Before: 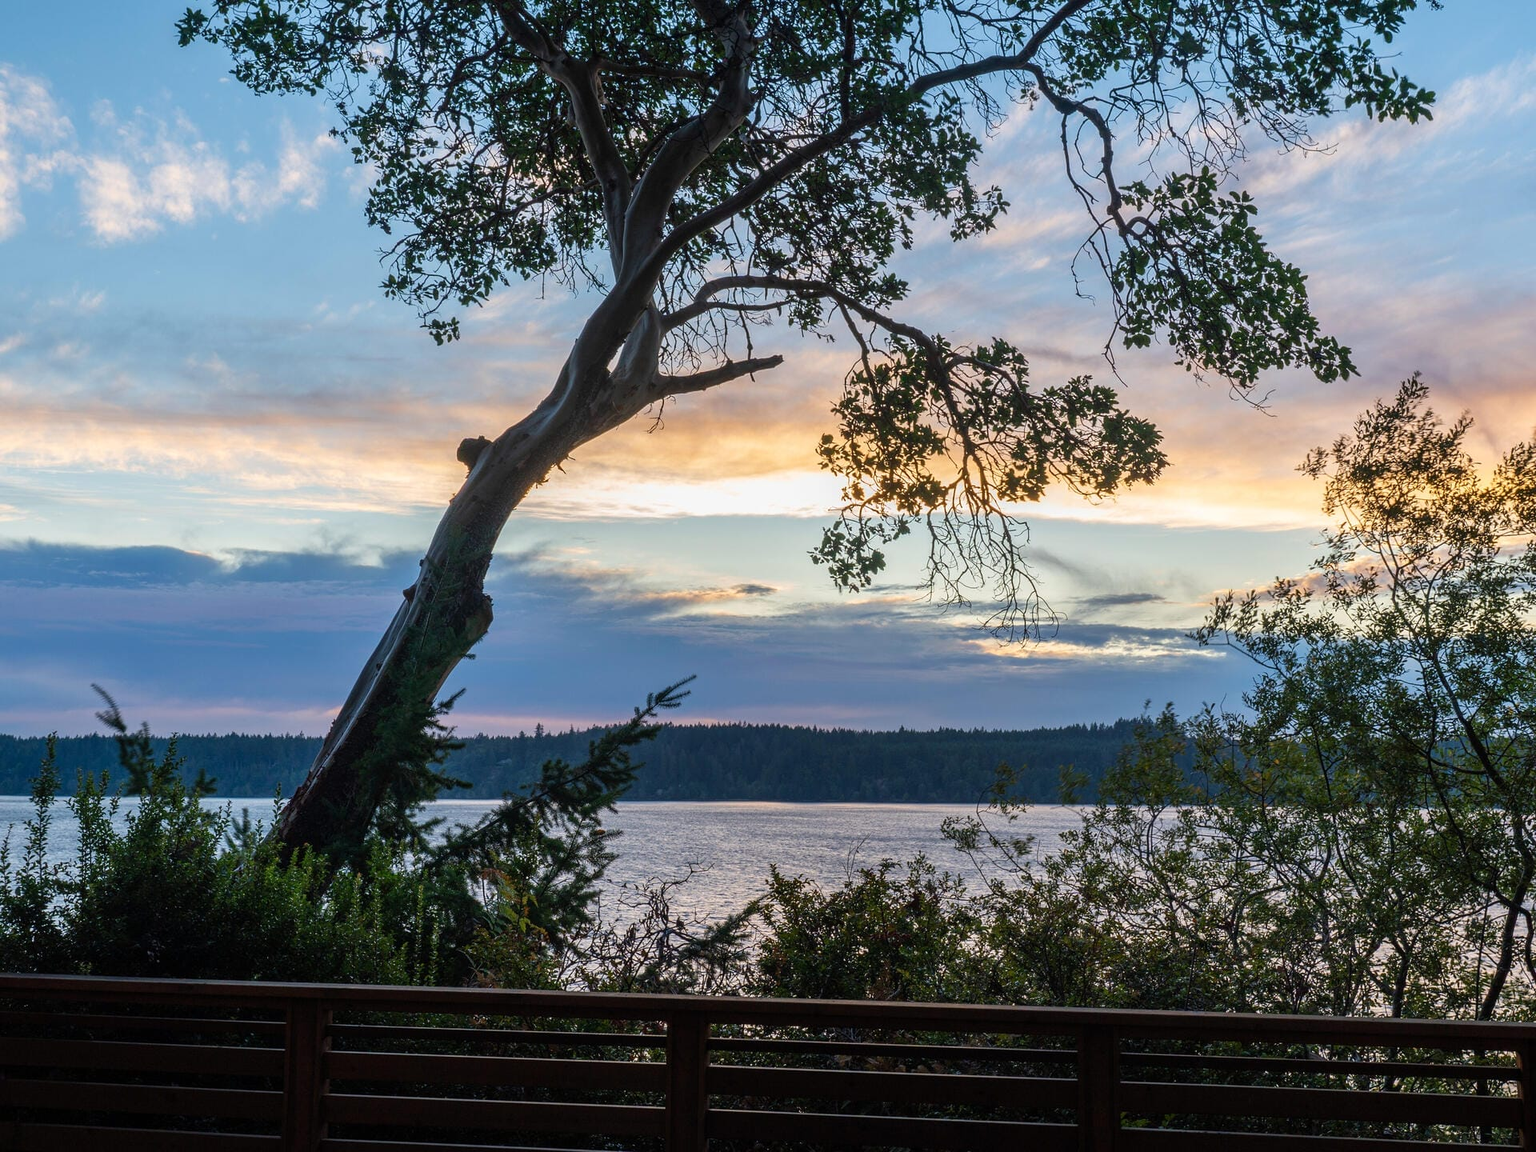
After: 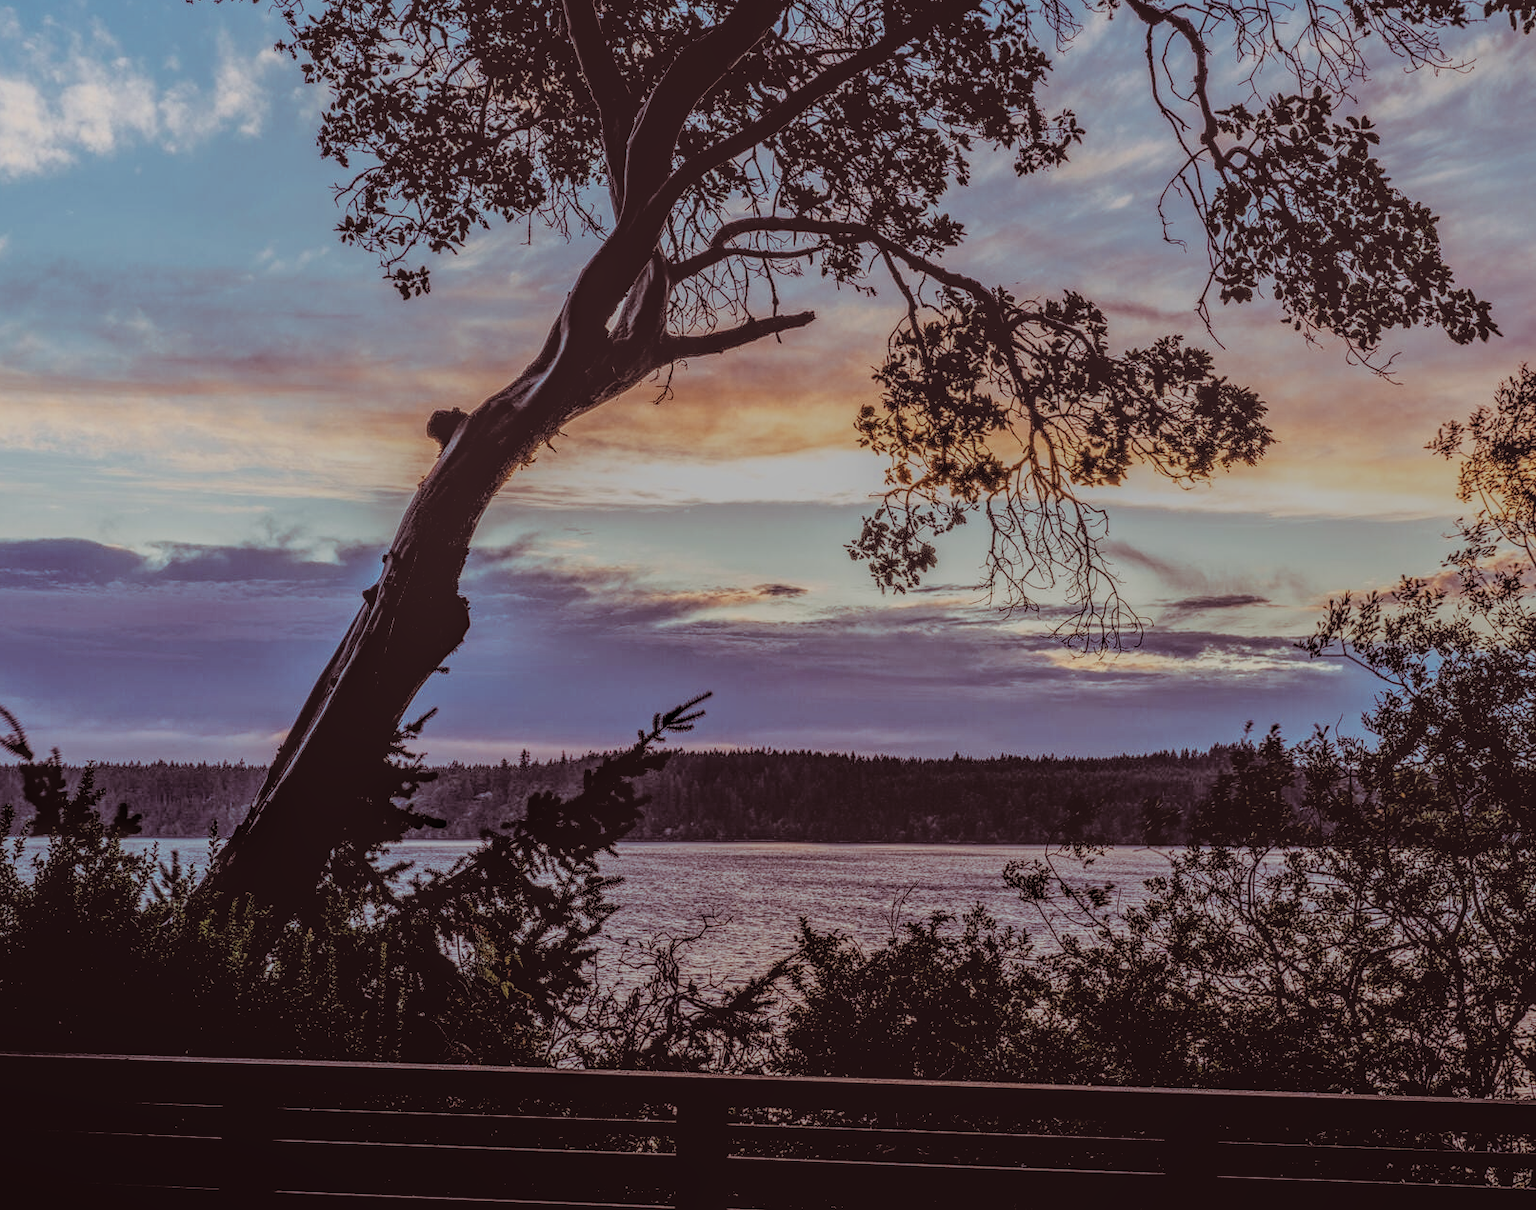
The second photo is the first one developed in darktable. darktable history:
crop: left 6.446%, top 8.188%, right 9.538%, bottom 3.548%
local contrast: highlights 0%, shadows 0%, detail 200%, midtone range 0.25
split-toning: highlights › hue 298.8°, highlights › saturation 0.73, compress 41.76%
tone equalizer: on, module defaults
sharpen: radius 5.325, amount 0.312, threshold 26.433
filmic rgb: black relative exposure -3.21 EV, white relative exposure 7.02 EV, hardness 1.46, contrast 1.35
